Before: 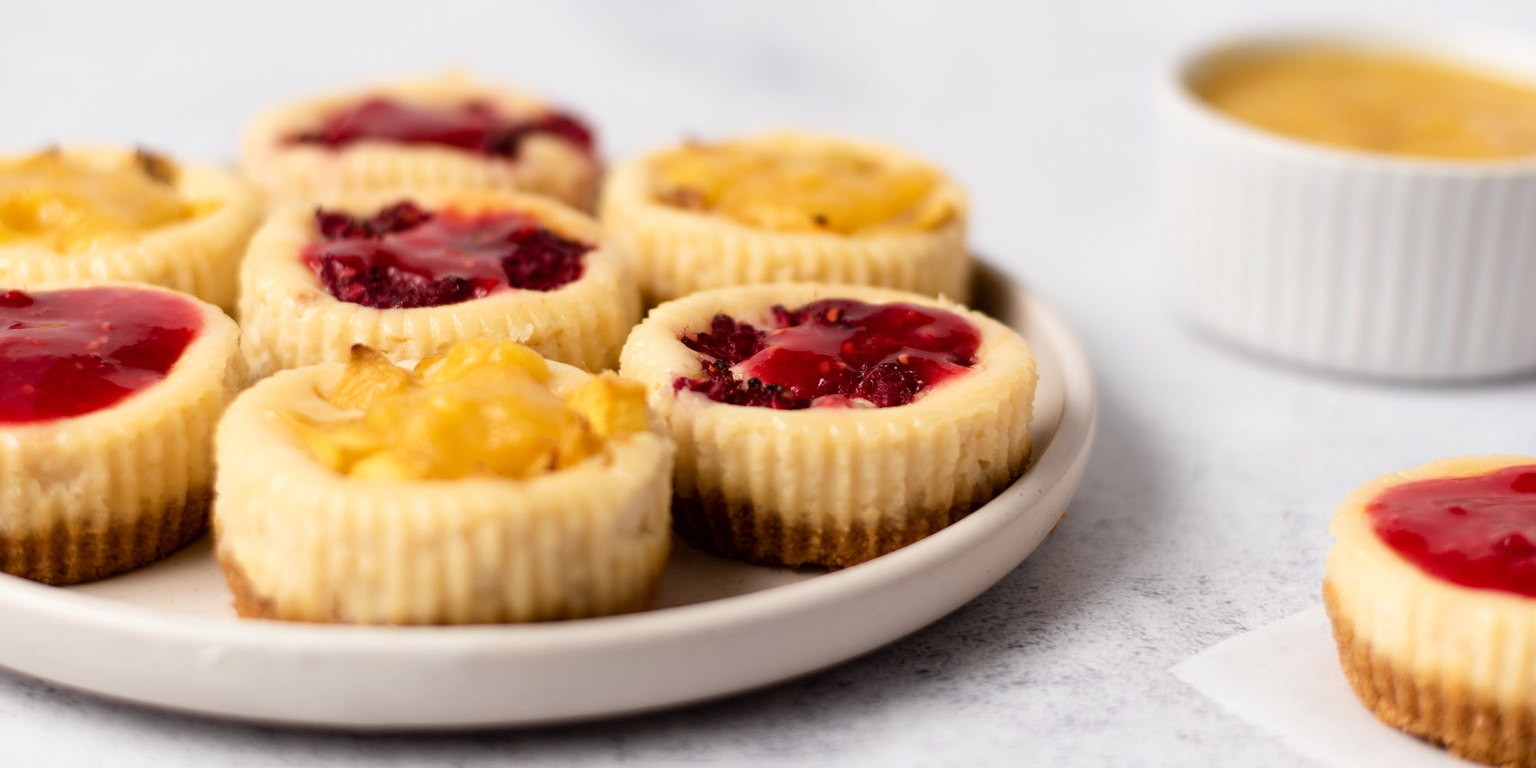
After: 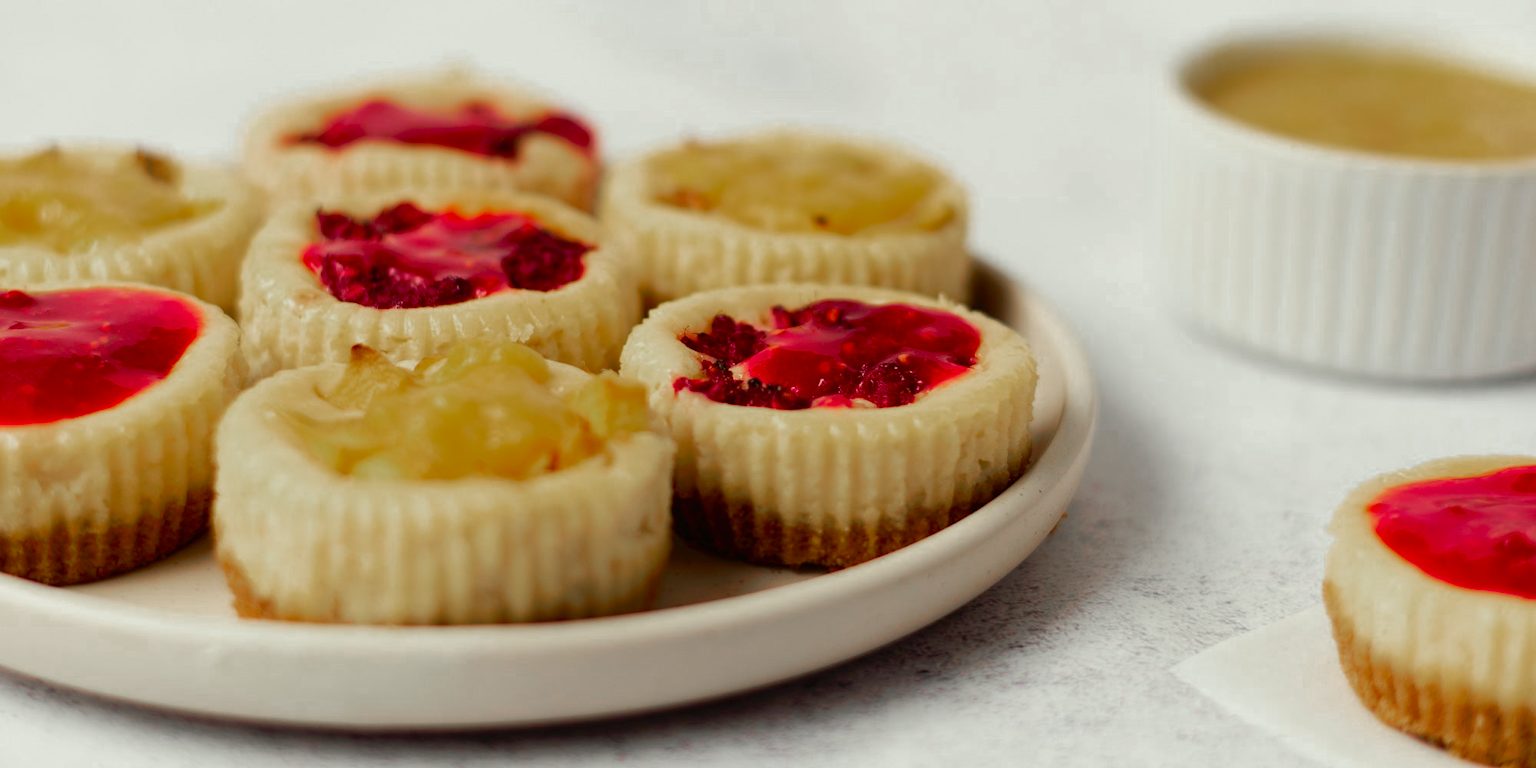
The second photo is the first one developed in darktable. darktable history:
velvia: on, module defaults
tone curve: curves: ch0 [(0, 0) (0.003, 0.012) (0.011, 0.015) (0.025, 0.027) (0.044, 0.045) (0.069, 0.064) (0.1, 0.093) (0.136, 0.133) (0.177, 0.177) (0.224, 0.221) (0.277, 0.272) (0.335, 0.342) (0.399, 0.398) (0.468, 0.462) (0.543, 0.547) (0.623, 0.624) (0.709, 0.711) (0.801, 0.792) (0.898, 0.889) (1, 1)], preserve colors none
color zones: curves: ch0 [(0, 0.48) (0.209, 0.398) (0.305, 0.332) (0.429, 0.493) (0.571, 0.5) (0.714, 0.5) (0.857, 0.5) (1, 0.48)]; ch1 [(0, 0.736) (0.143, 0.625) (0.225, 0.371) (0.429, 0.256) (0.571, 0.241) (0.714, 0.213) (0.857, 0.48) (1, 0.736)]; ch2 [(0, 0.448) (0.143, 0.498) (0.286, 0.5) (0.429, 0.5) (0.571, 0.5) (0.714, 0.5) (0.857, 0.5) (1, 0.448)]
color correction: highlights a* -4.35, highlights b* 7.19
